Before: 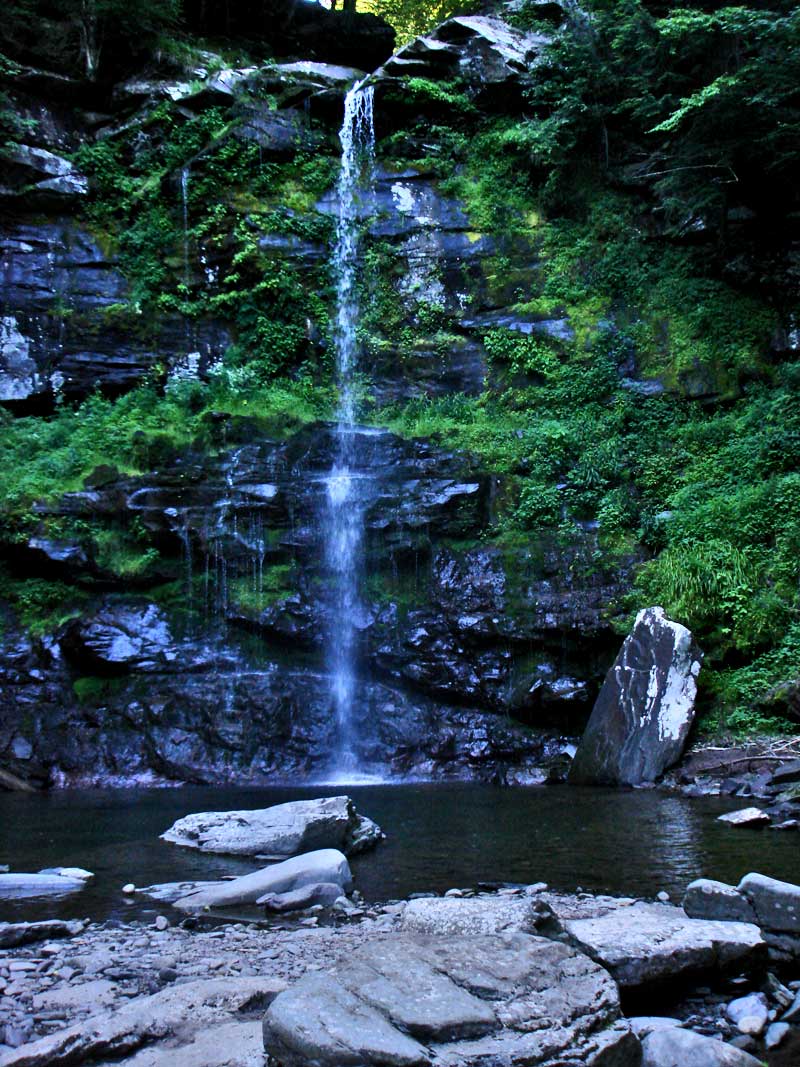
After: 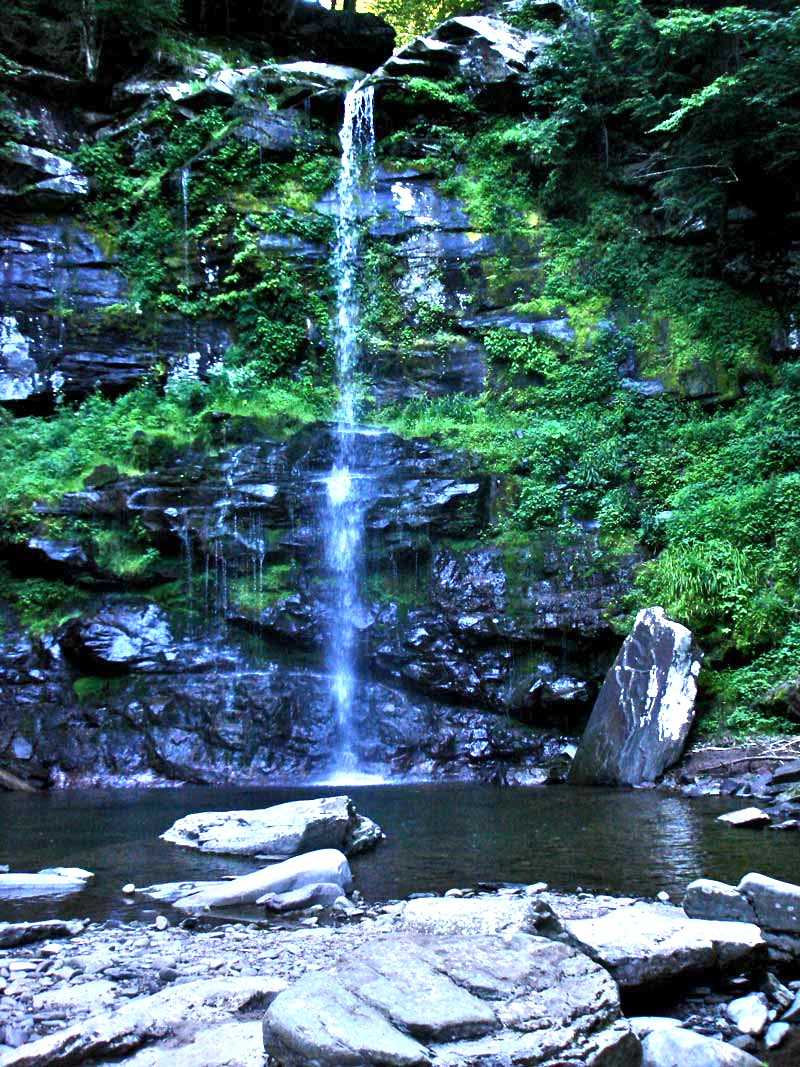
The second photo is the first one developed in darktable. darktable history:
exposure: exposure 1.158 EV, compensate highlight preservation false
